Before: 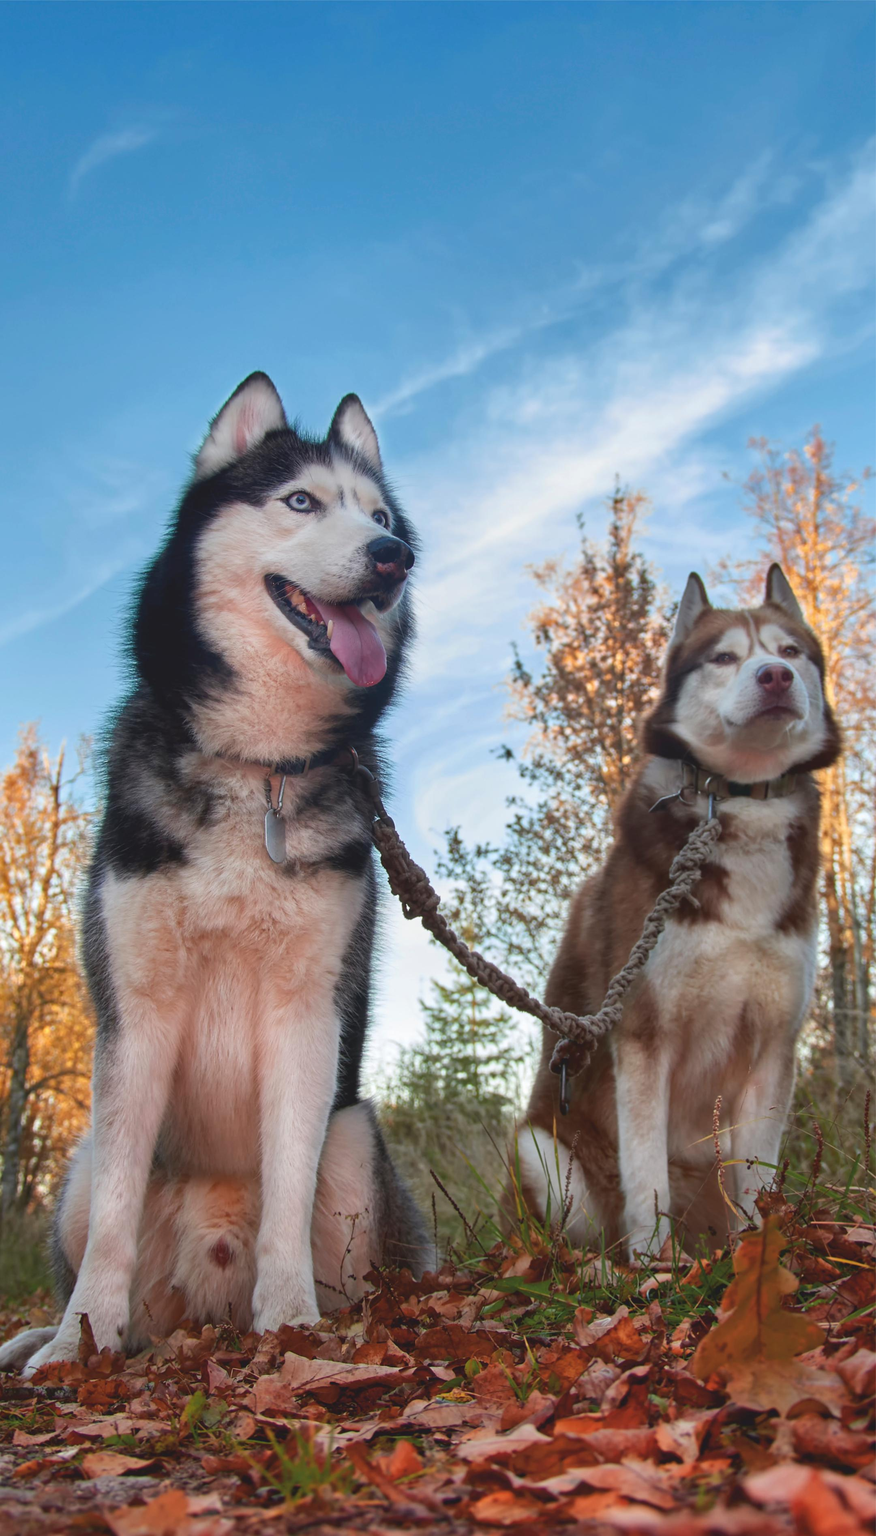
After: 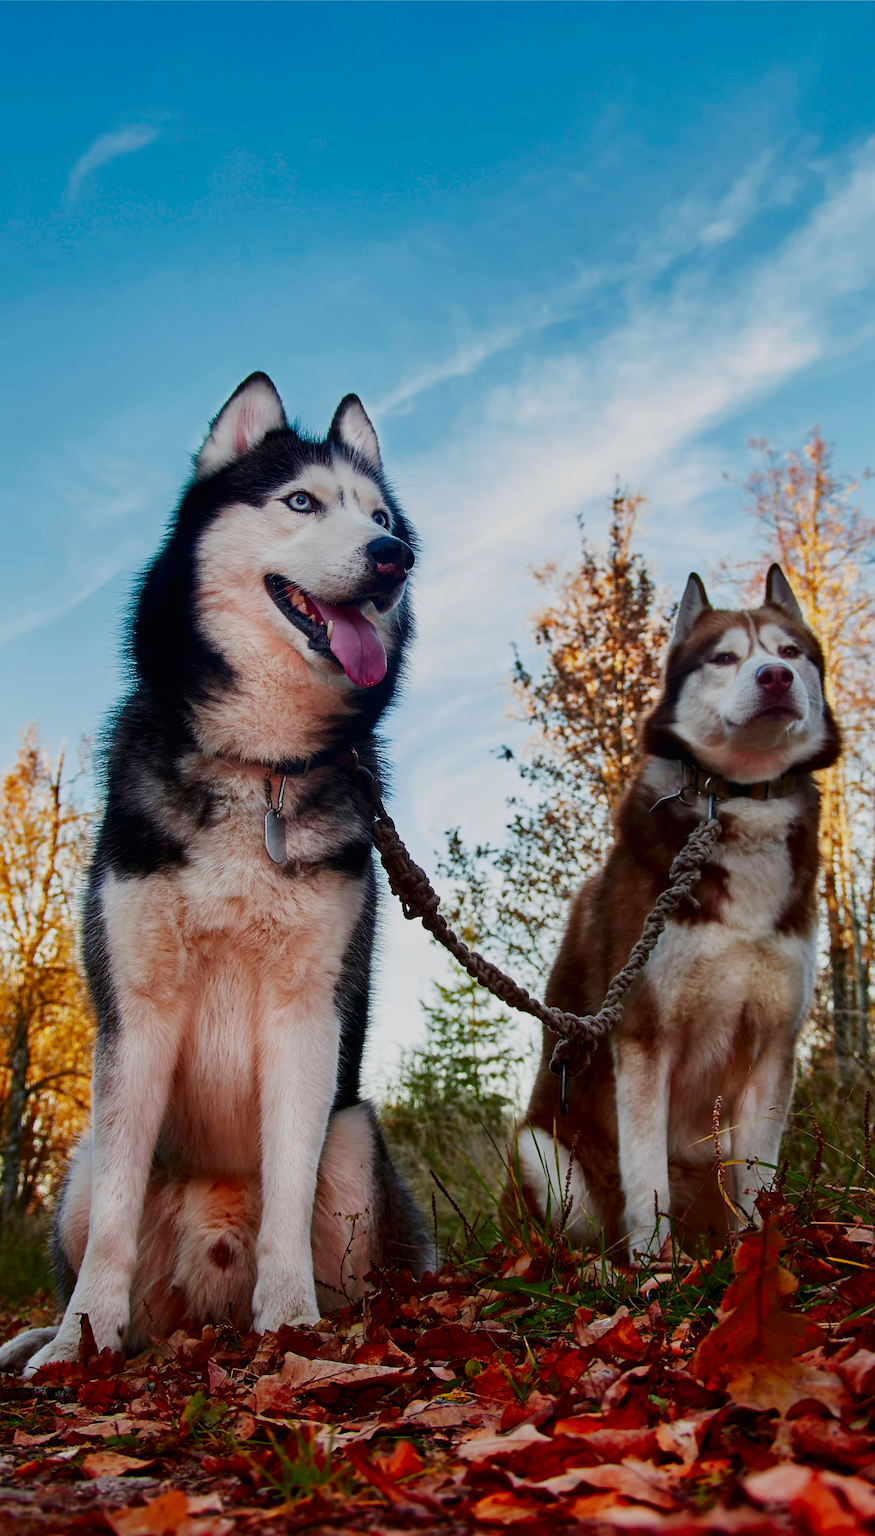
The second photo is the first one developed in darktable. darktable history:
sigmoid: skew -0.2, preserve hue 0%, red attenuation 0.1, red rotation 0.035, green attenuation 0.1, green rotation -0.017, blue attenuation 0.15, blue rotation -0.052, base primaries Rec2020
sharpen: on, module defaults
color balance: contrast 8.5%, output saturation 105%
contrast brightness saturation: contrast 0.07, brightness -0.14, saturation 0.11
